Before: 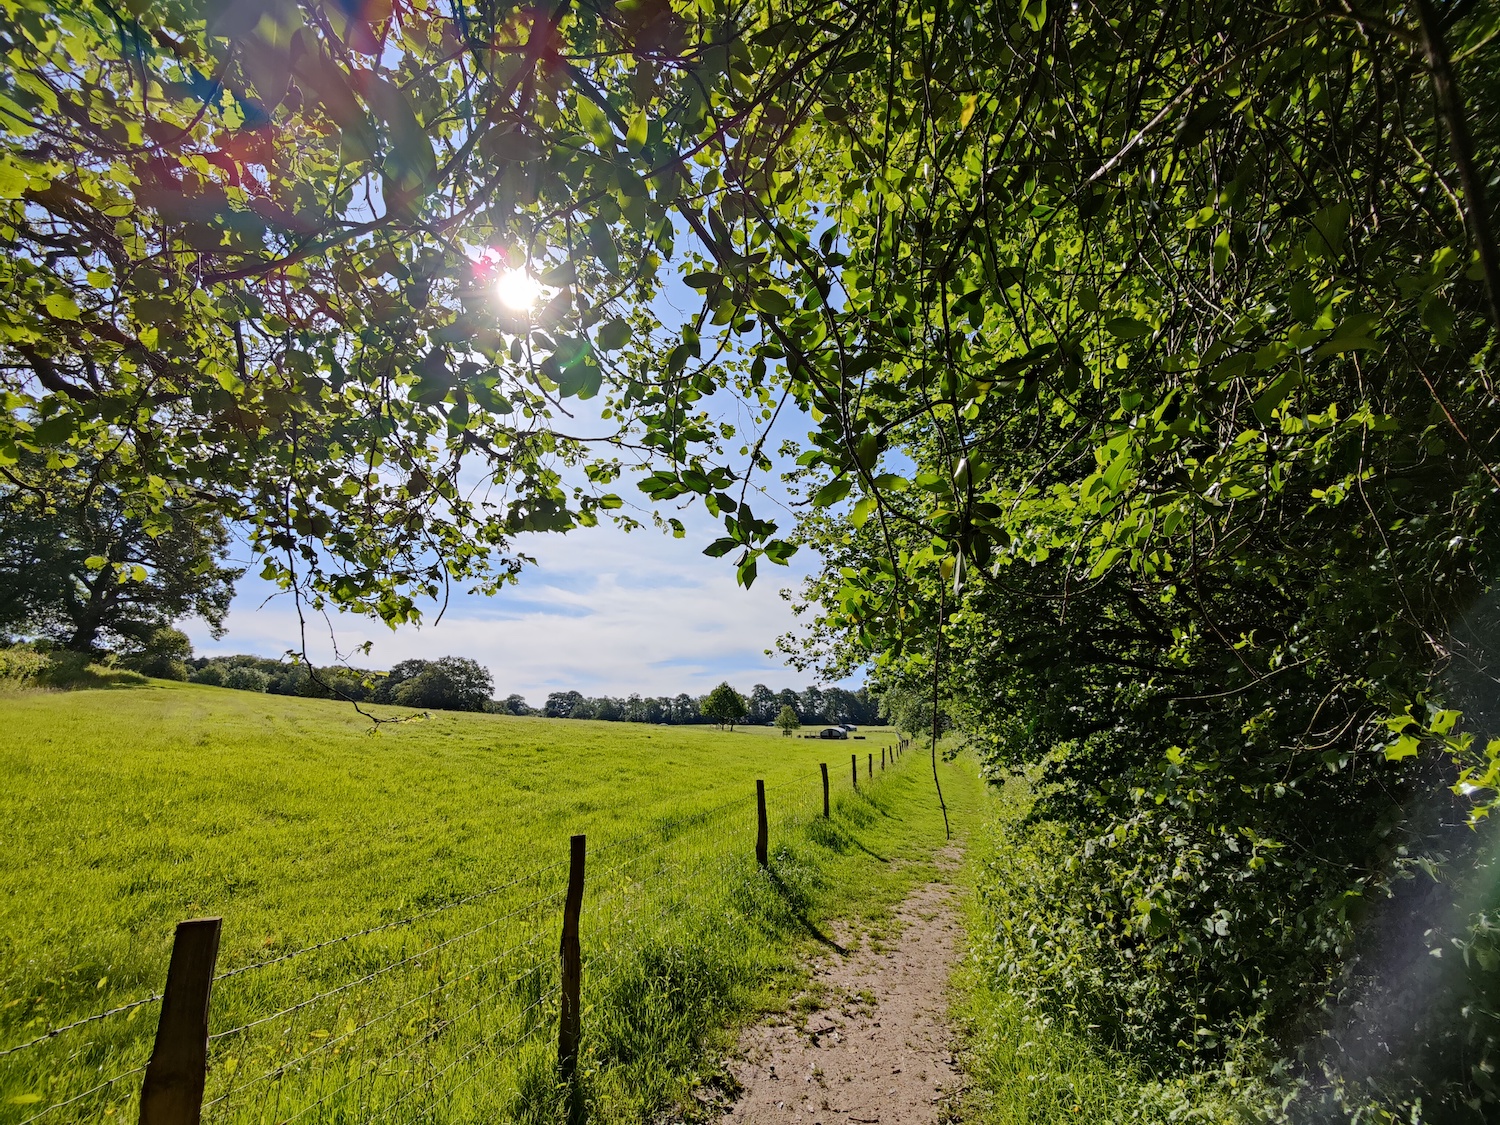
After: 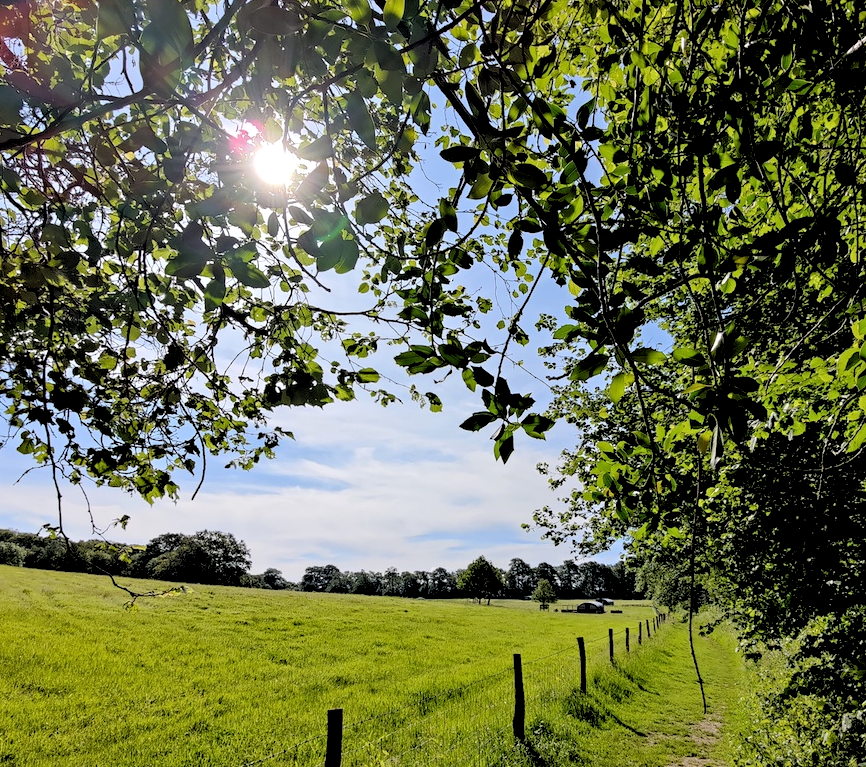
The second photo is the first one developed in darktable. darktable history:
crop: left 16.202%, top 11.208%, right 26.045%, bottom 20.557%
rgb levels: levels [[0.034, 0.472, 0.904], [0, 0.5, 1], [0, 0.5, 1]]
